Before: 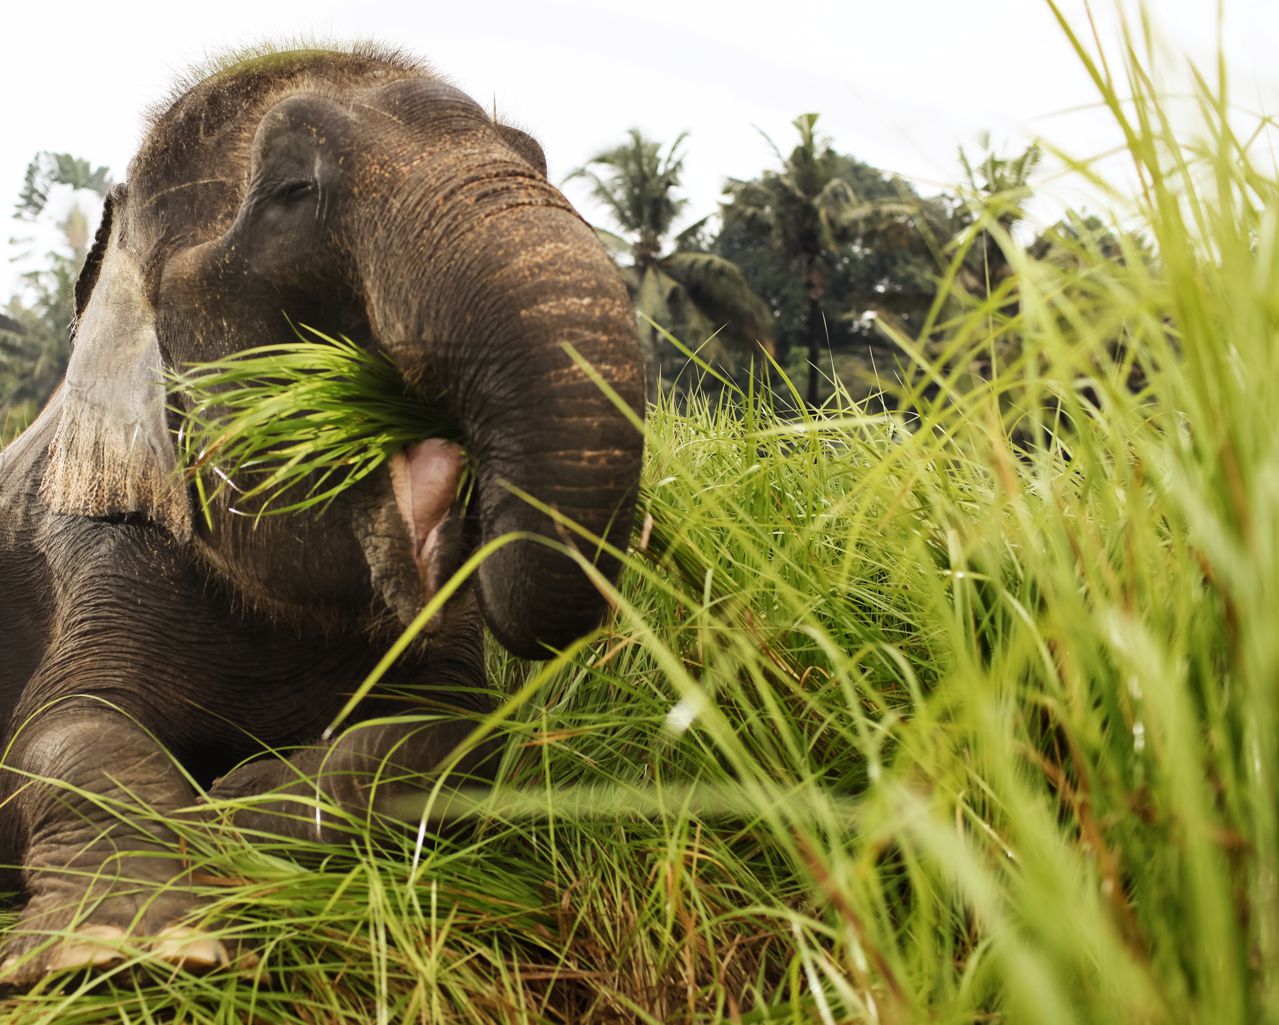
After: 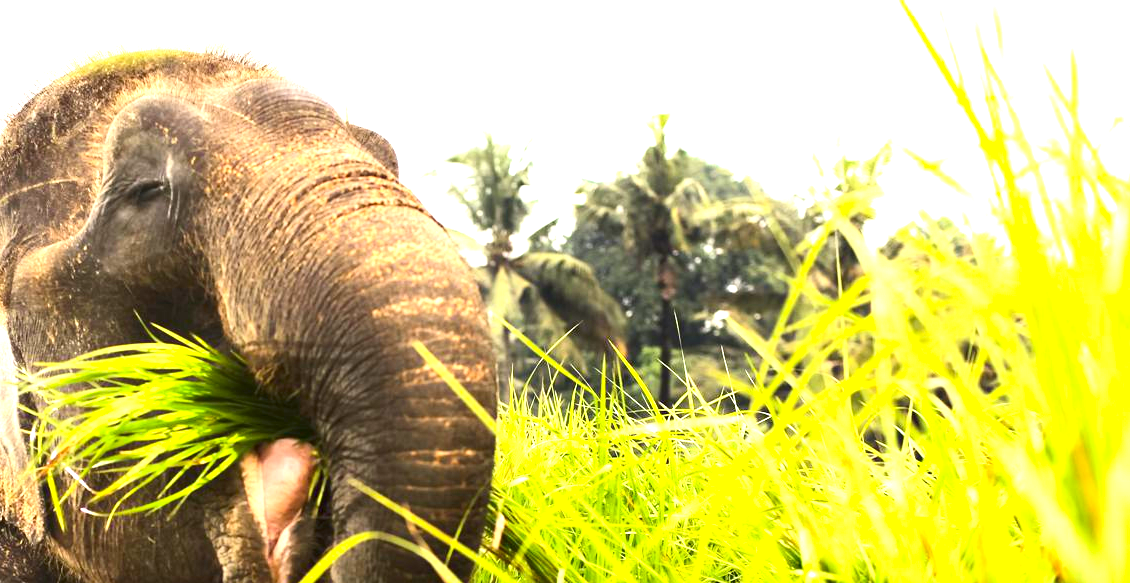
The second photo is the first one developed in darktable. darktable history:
contrast brightness saturation: contrast 0.163, saturation 0.311
crop and rotate: left 11.641%, bottom 43.118%
exposure: black level correction 0.001, exposure 1.643 EV, compensate exposure bias true, compensate highlight preservation false
